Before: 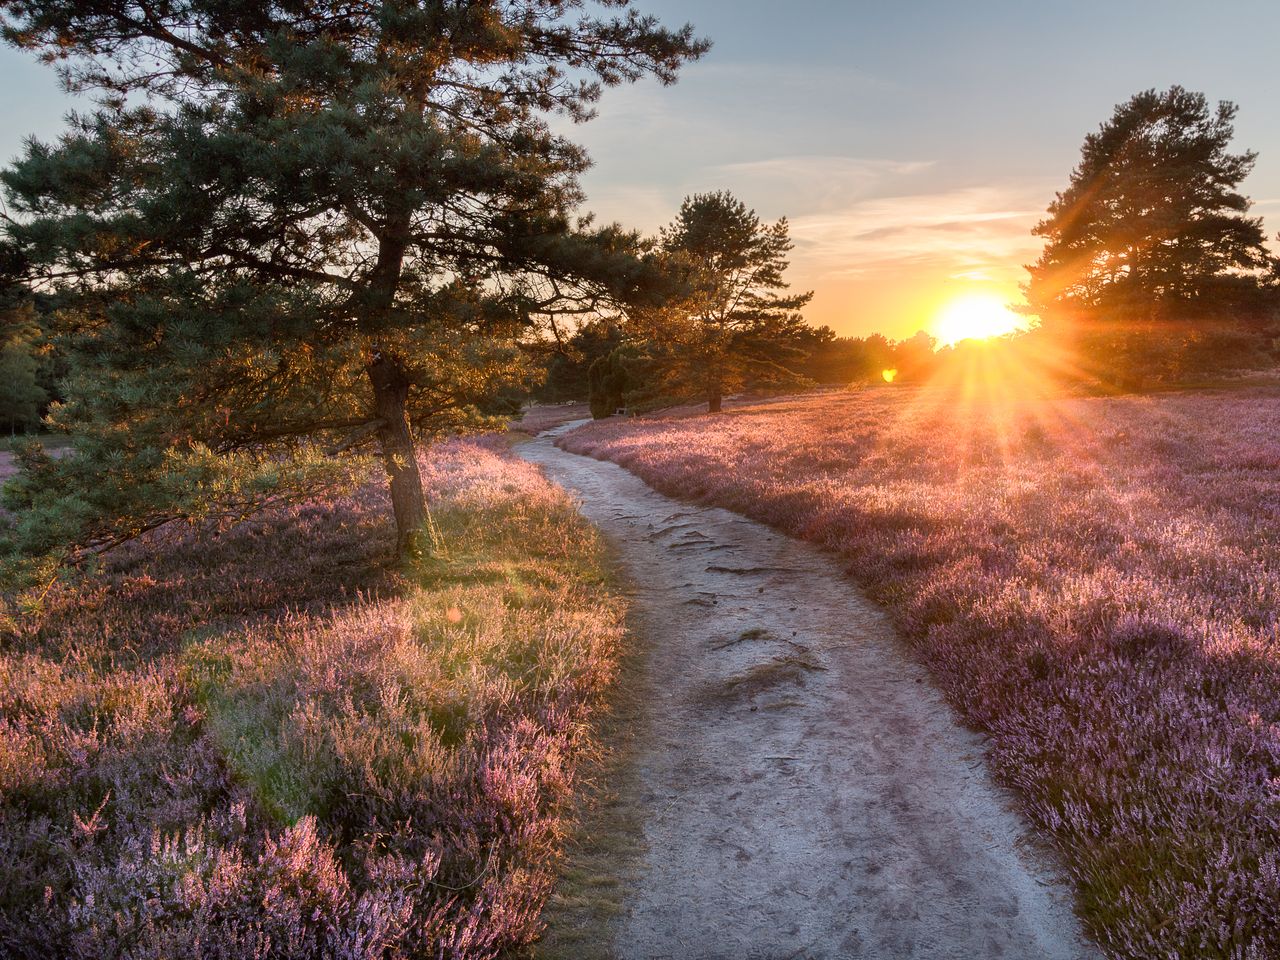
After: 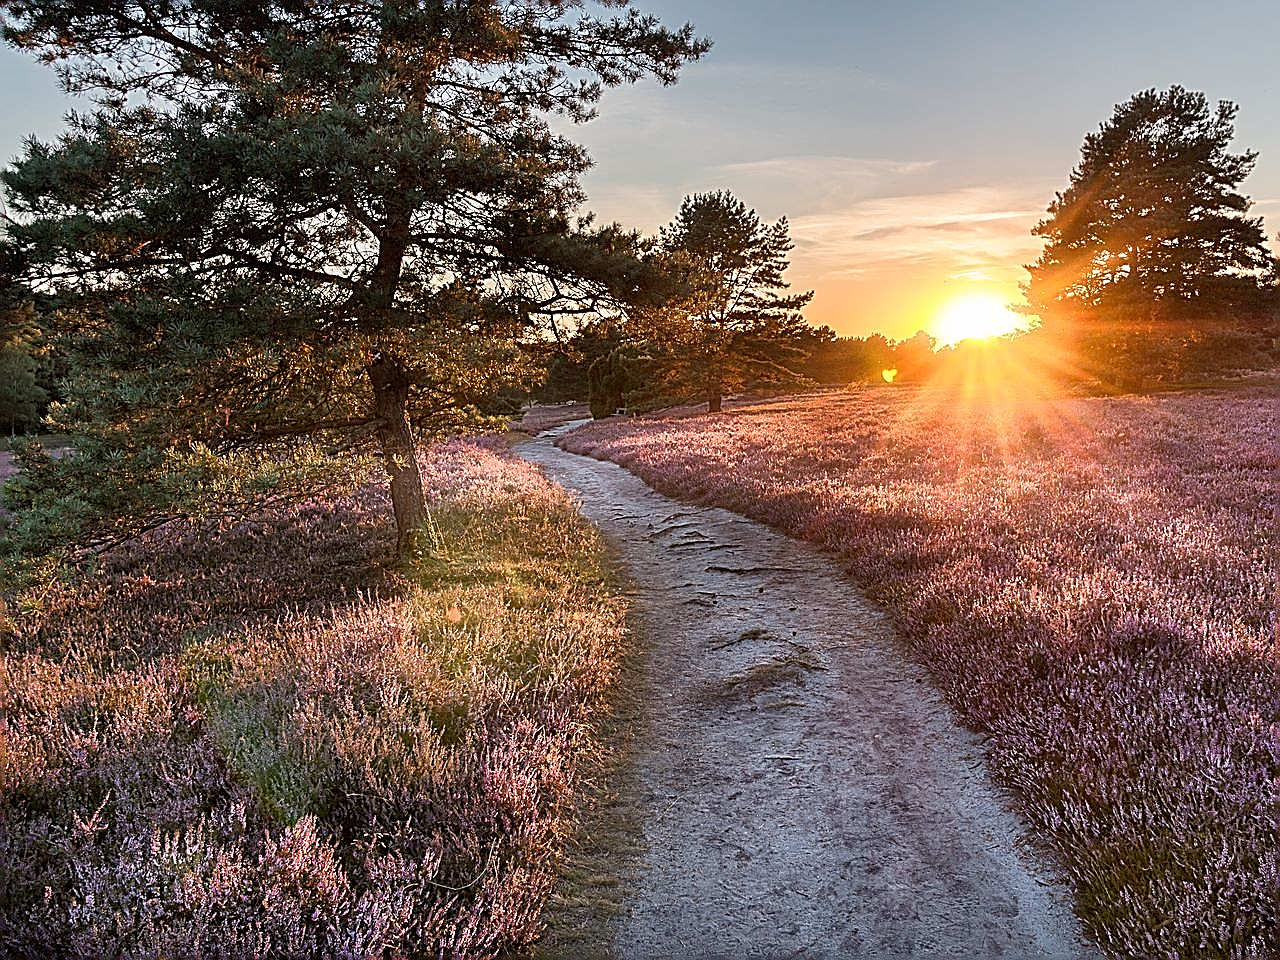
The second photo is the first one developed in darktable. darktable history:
sharpen: amount 1.998
